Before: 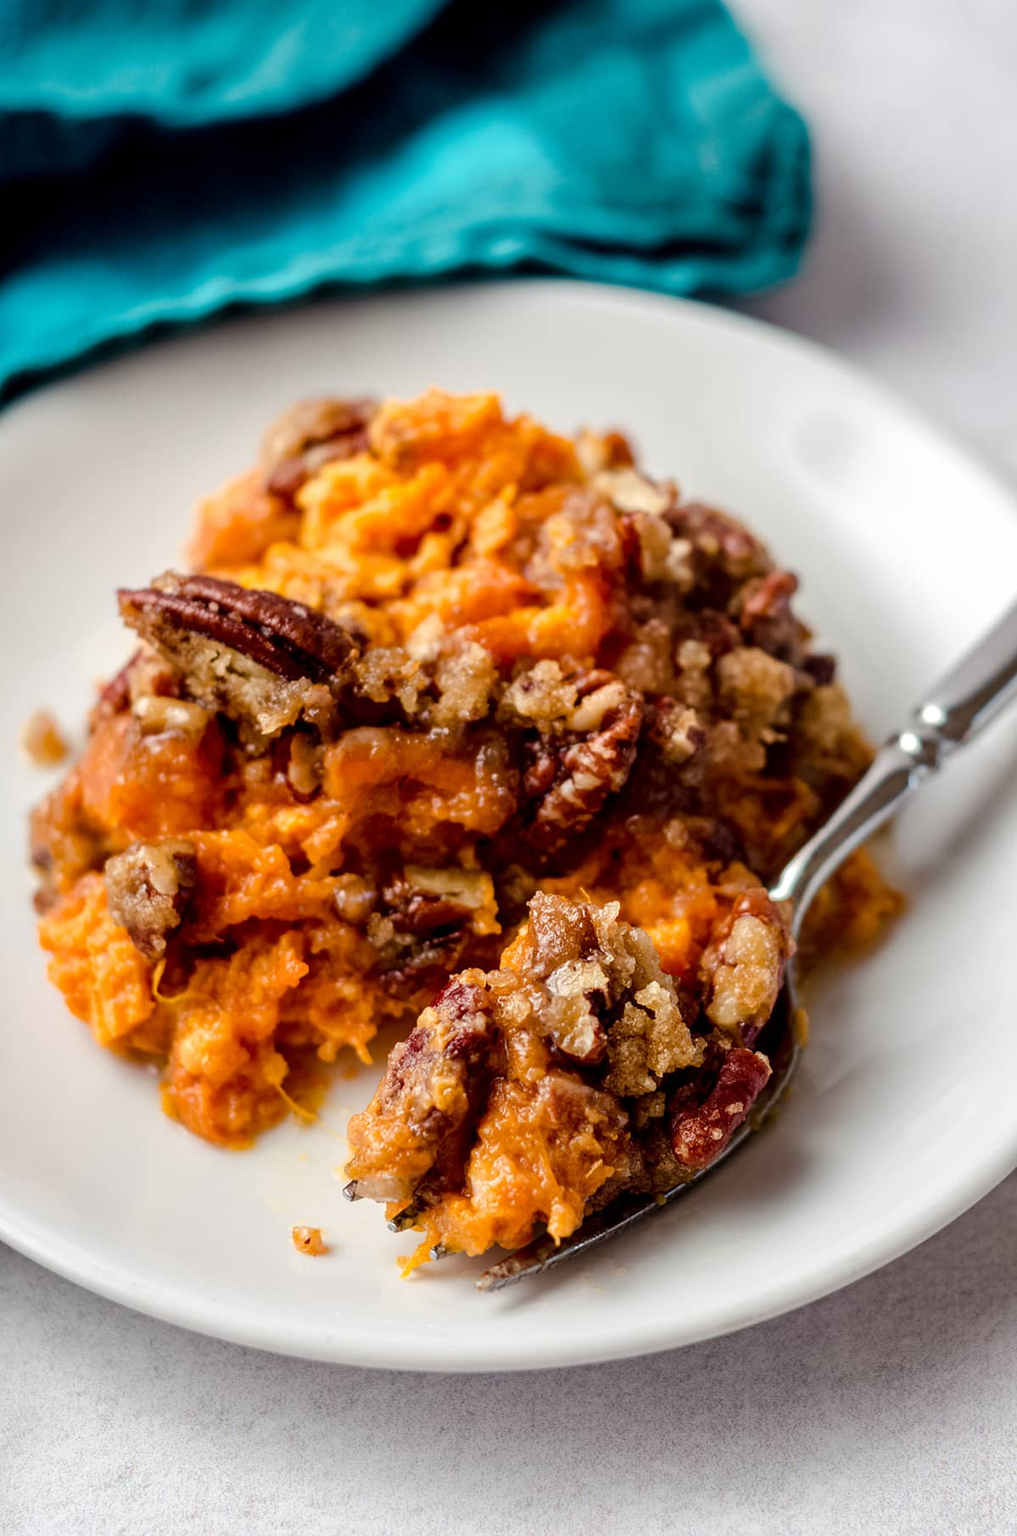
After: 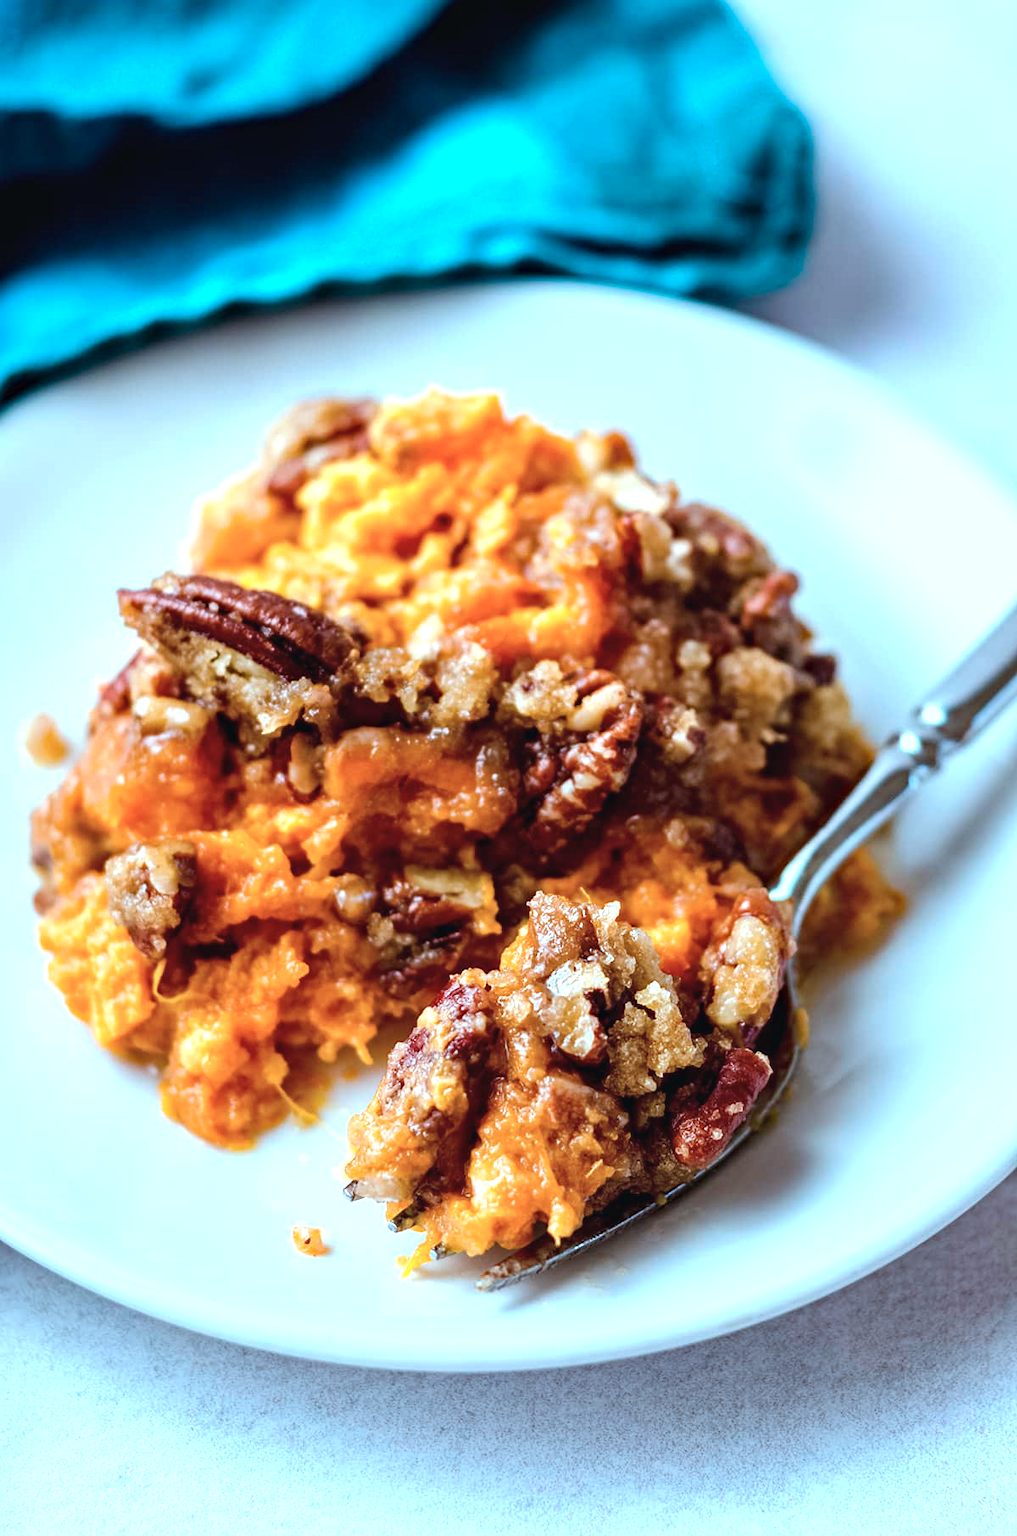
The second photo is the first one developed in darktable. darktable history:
exposure: black level correction -0.002, exposure 0.71 EV, compensate highlight preservation false
color calibration: x 0.369, y 0.382, temperature 4317.29 K
color correction: highlights a* -11.95, highlights b* -14.93
haze removal: compatibility mode true, adaptive false
